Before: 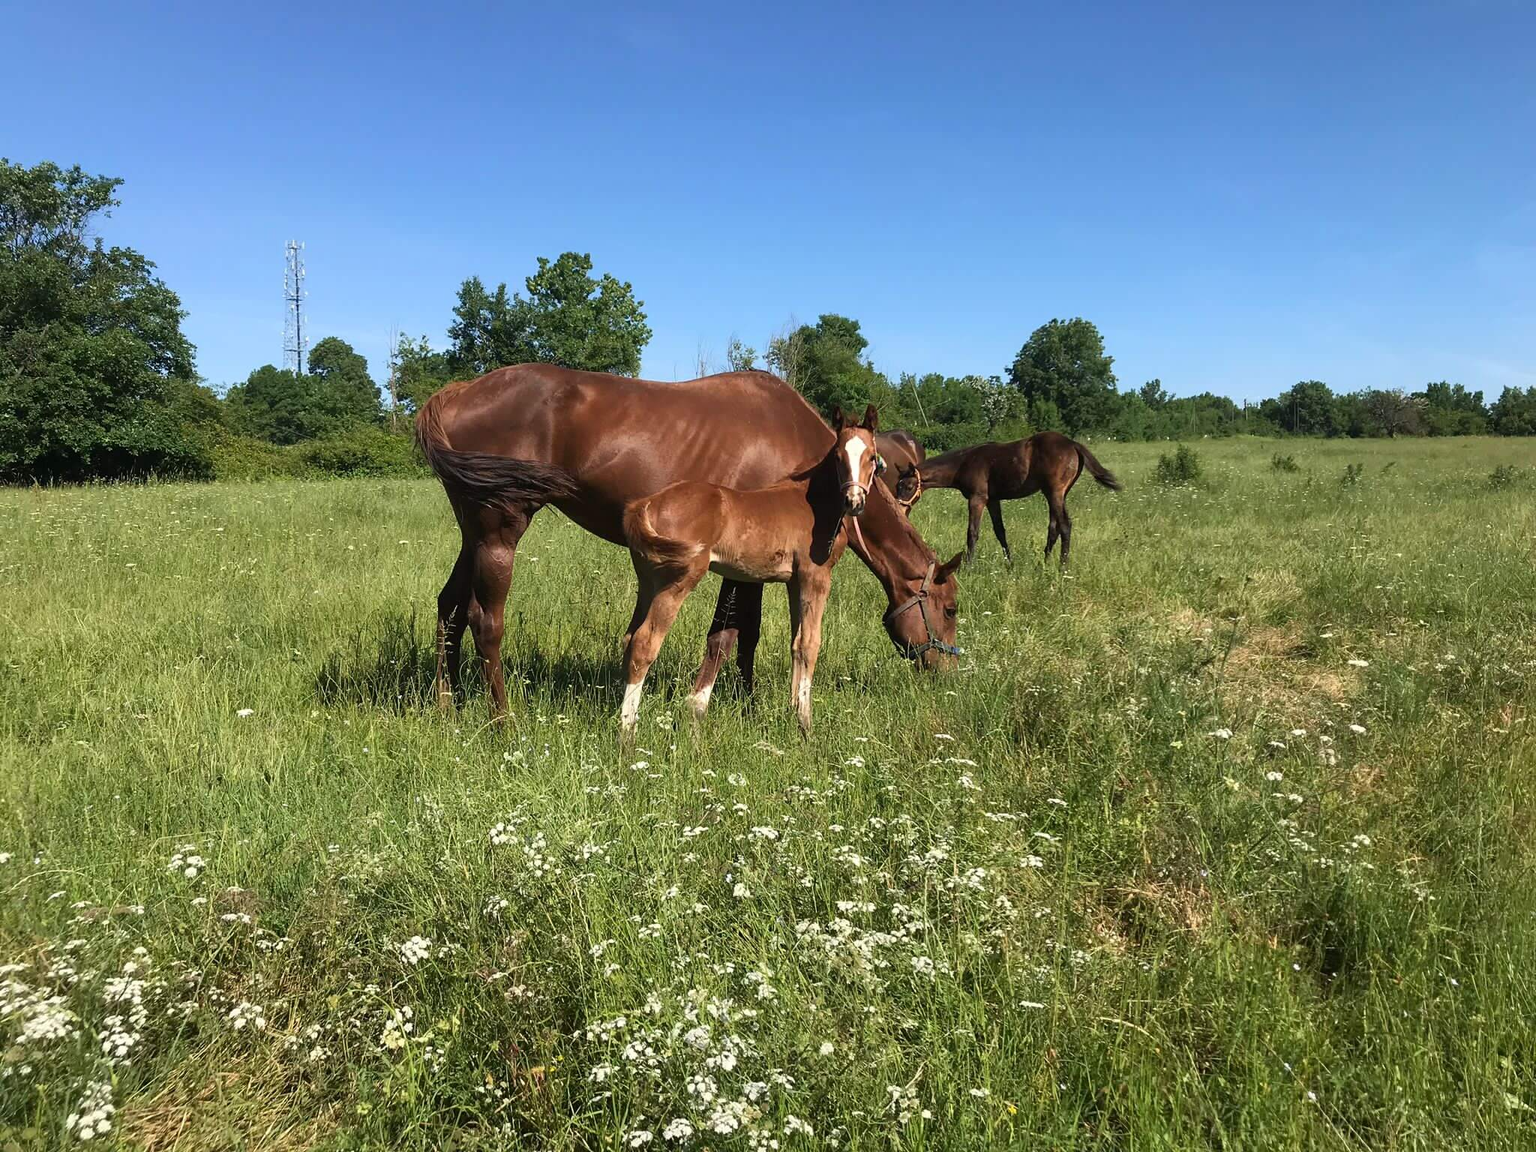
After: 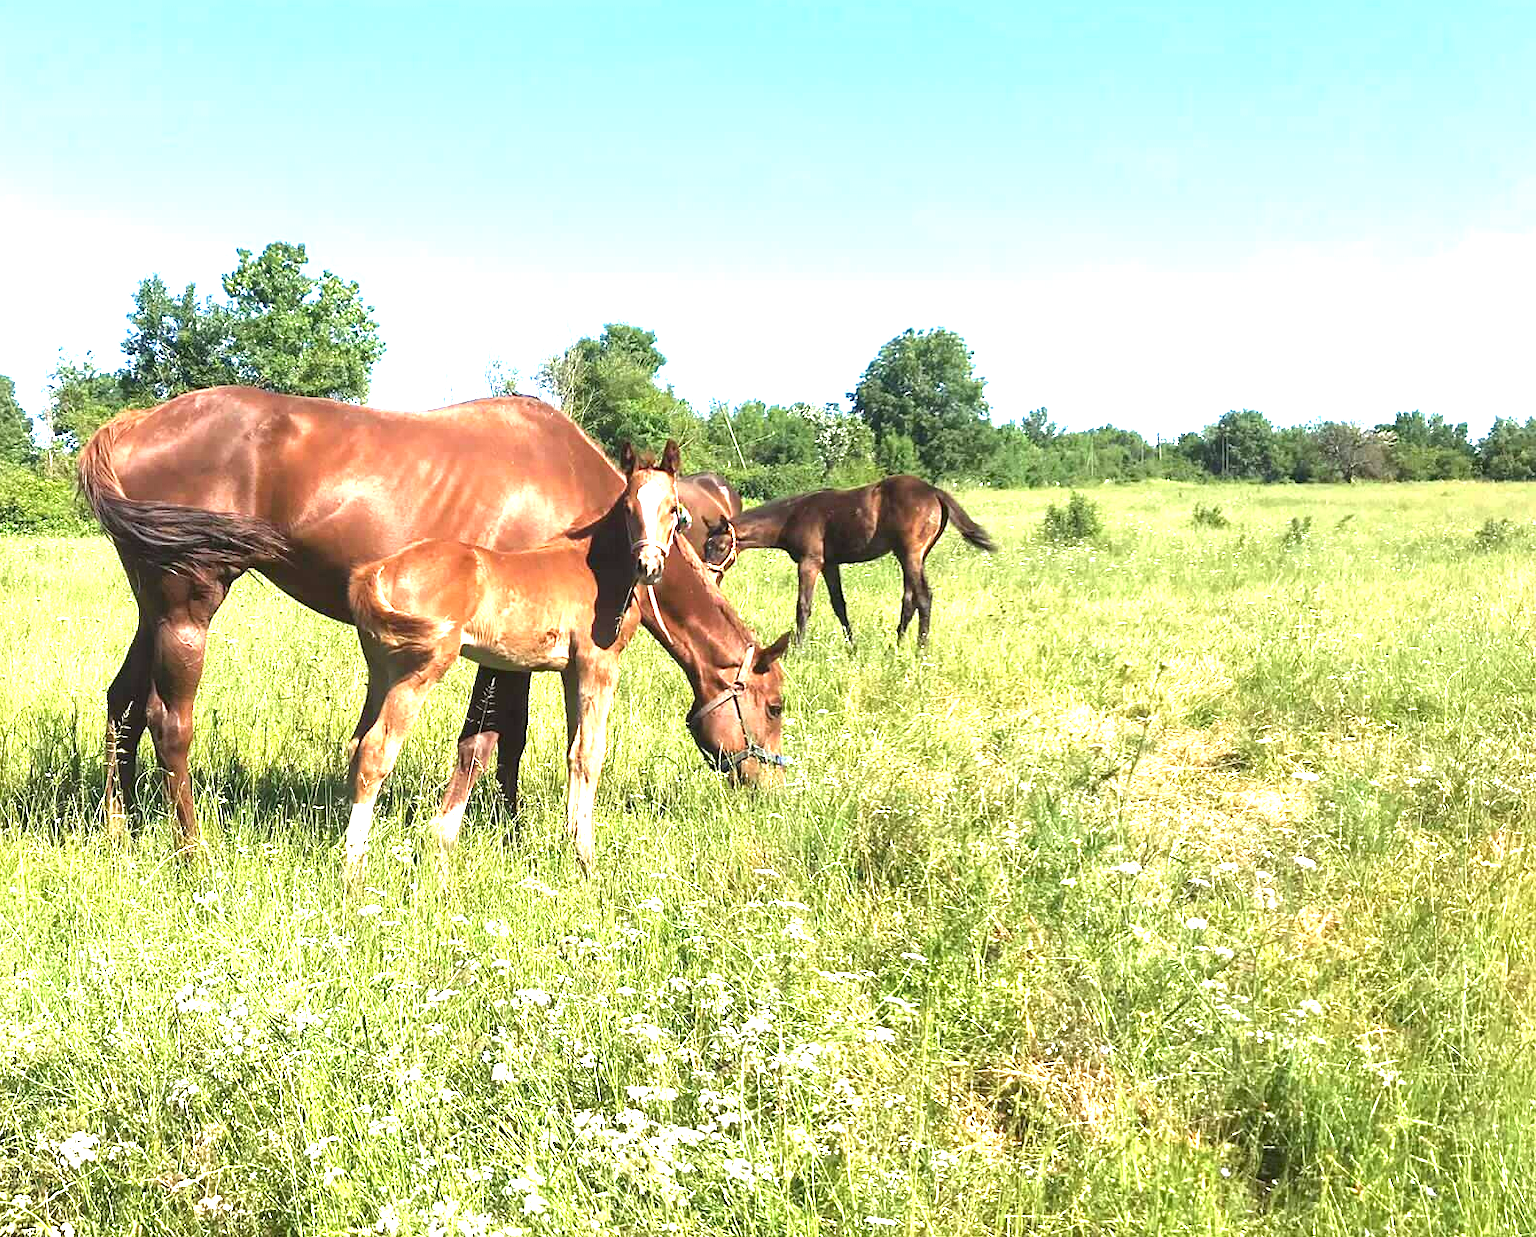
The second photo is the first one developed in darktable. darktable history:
exposure: black level correction 0, exposure 2.146 EV, compensate highlight preservation false
crop: left 23.171%, top 5.842%, bottom 11.622%
